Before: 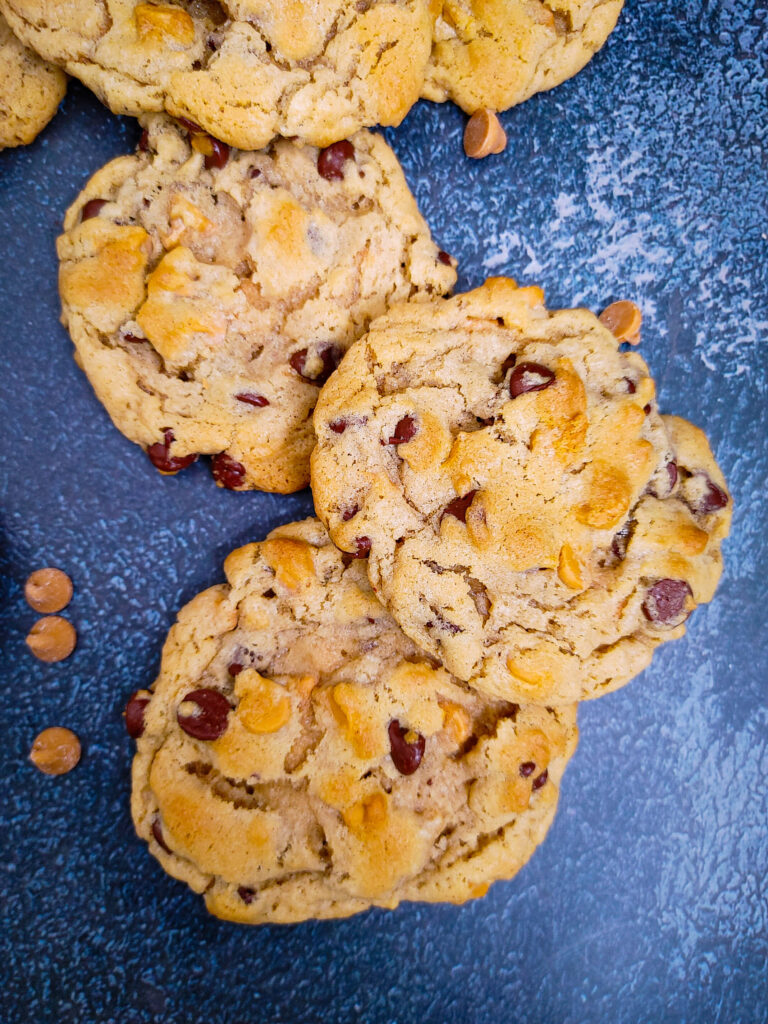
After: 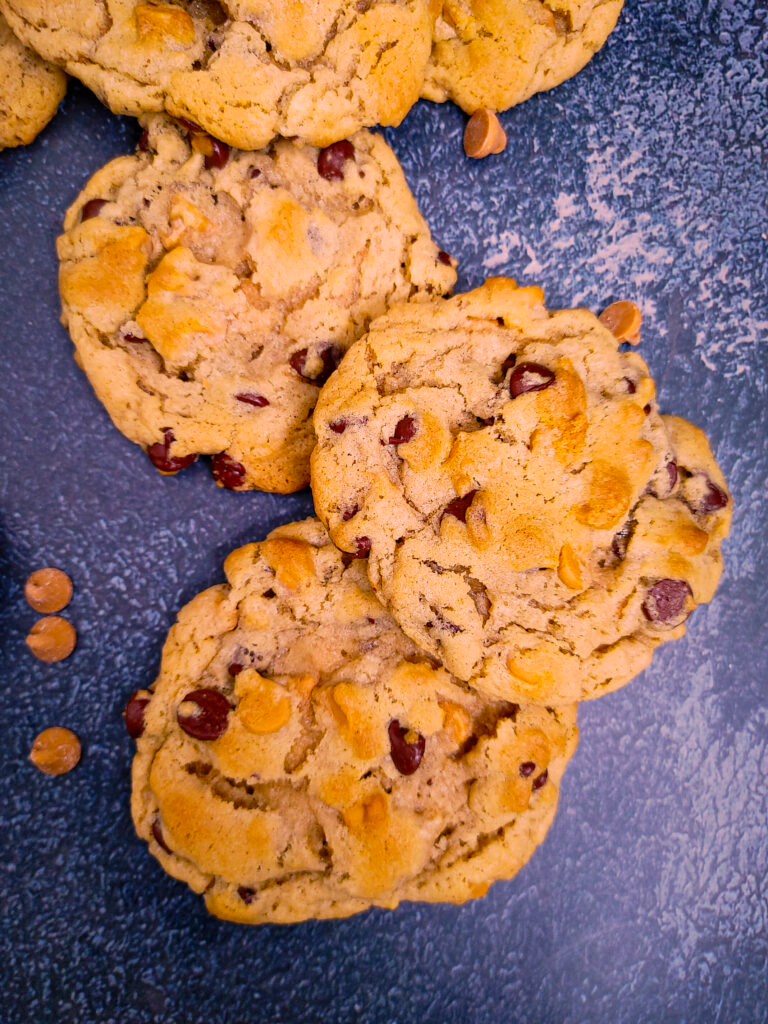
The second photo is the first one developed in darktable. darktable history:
color correction: highlights a* 17.88, highlights b* 18.79
exposure: black level correction 0.001, exposure -0.125 EV, compensate exposure bias true, compensate highlight preservation false
